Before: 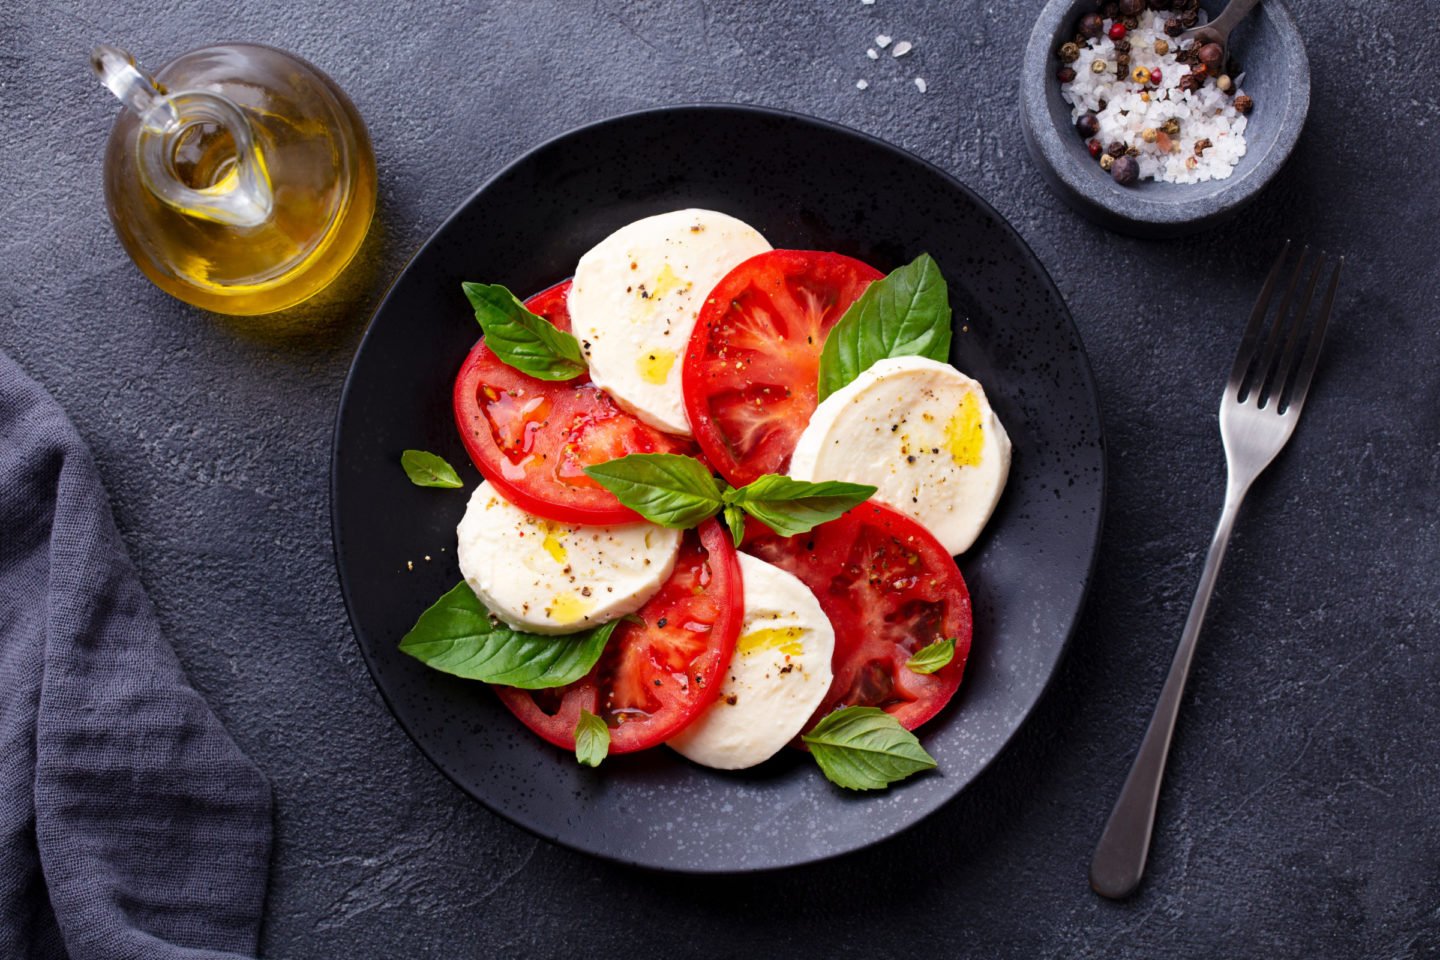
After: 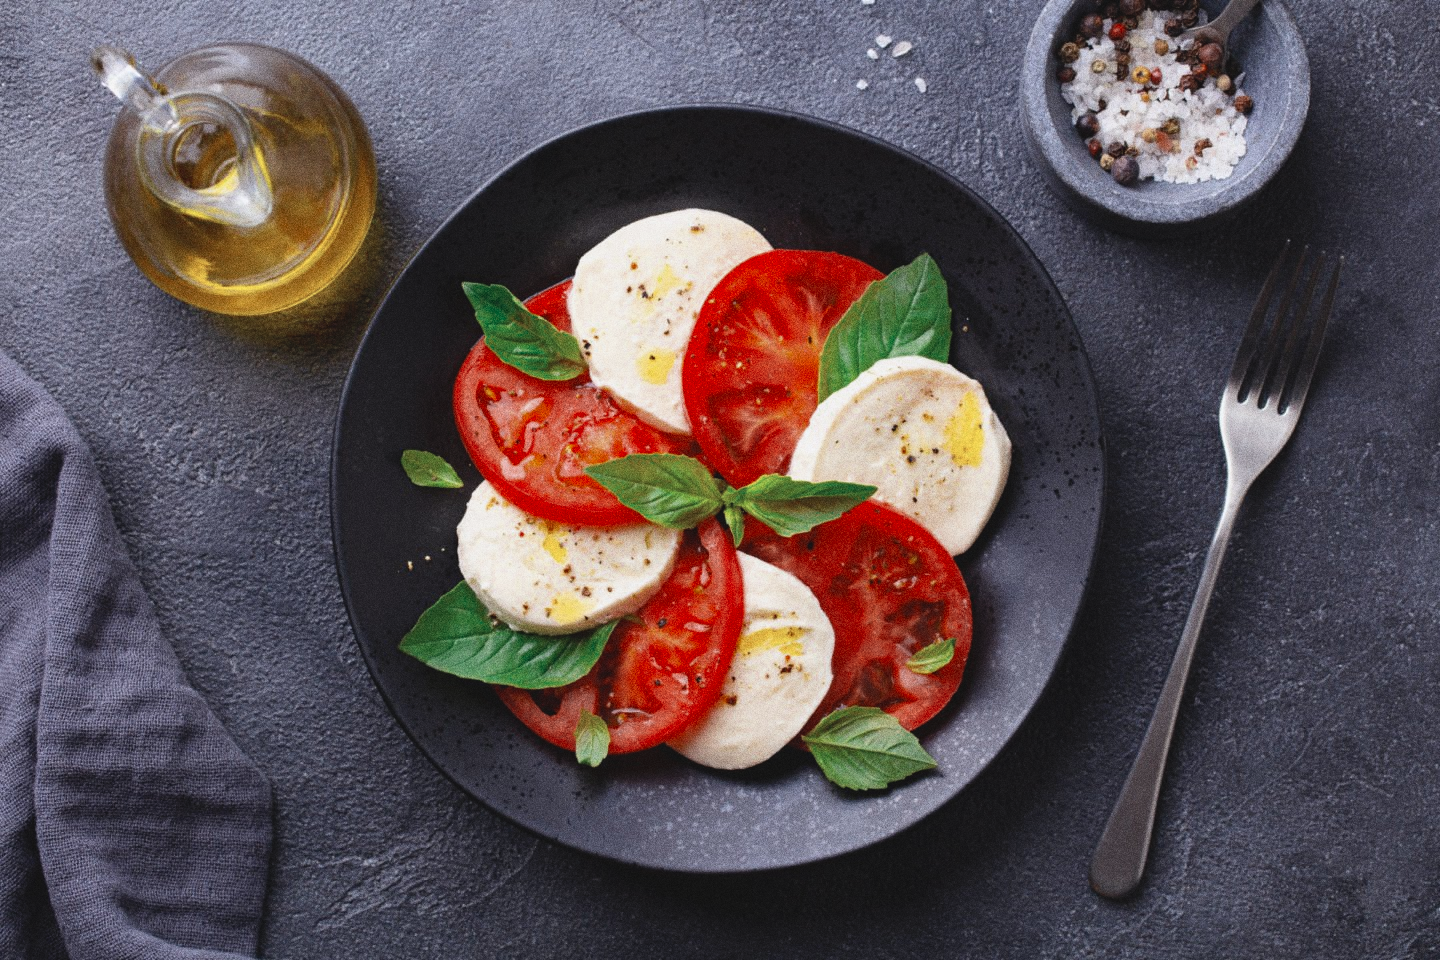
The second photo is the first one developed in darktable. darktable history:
contrast equalizer: octaves 7, y [[0.5, 0.502, 0.506, 0.511, 0.52, 0.537], [0.5 ×6], [0.505, 0.509, 0.518, 0.534, 0.553, 0.561], [0 ×6], [0 ×6]]
contrast brightness saturation: contrast -0.1, brightness 0.05, saturation 0.08
color zones: curves: ch0 [(0, 0.5) (0.125, 0.4) (0.25, 0.5) (0.375, 0.4) (0.5, 0.4) (0.625, 0.6) (0.75, 0.6) (0.875, 0.5)]; ch1 [(0, 0.35) (0.125, 0.45) (0.25, 0.35) (0.375, 0.35) (0.5, 0.35) (0.625, 0.35) (0.75, 0.45) (0.875, 0.35)]; ch2 [(0, 0.6) (0.125, 0.5) (0.25, 0.5) (0.375, 0.6) (0.5, 0.6) (0.625, 0.5) (0.75, 0.5) (0.875, 0.5)]
grain: coarseness 0.09 ISO, strength 40%
